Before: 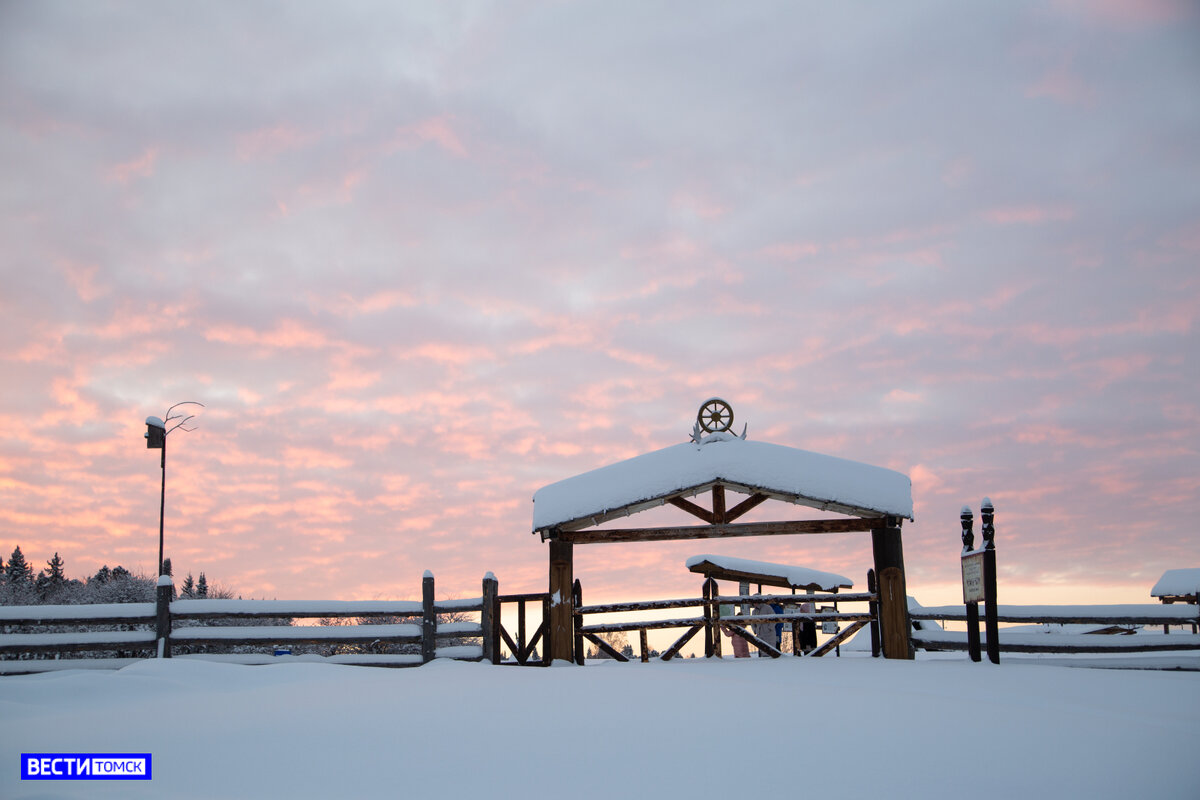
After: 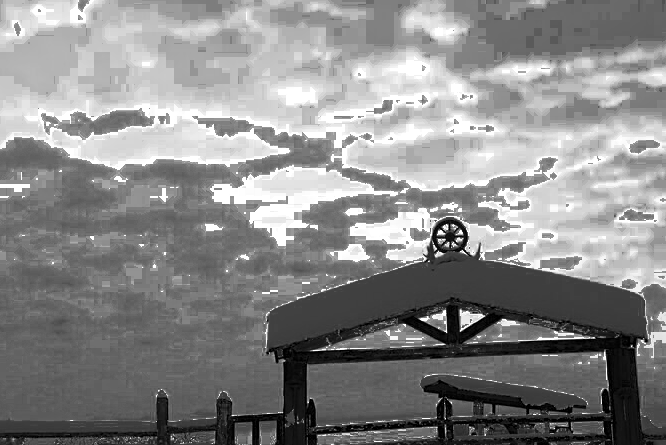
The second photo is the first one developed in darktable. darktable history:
crop and rotate: left 22.231%, top 22.513%, right 22.218%, bottom 21.823%
color zones: curves: ch0 [(0.002, 0.429) (0.121, 0.212) (0.198, 0.113) (0.276, 0.344) (0.331, 0.541) (0.41, 0.56) (0.482, 0.289) (0.619, 0.227) (0.721, 0.18) (0.821, 0.435) (0.928, 0.555) (1, 0.587)]; ch1 [(0, 0) (0.143, 0) (0.286, 0) (0.429, 0) (0.571, 0) (0.714, 0) (0.857, 0)], process mode strong
exposure: exposure -0.069 EV, compensate exposure bias true, compensate highlight preservation false
sharpen: on, module defaults
